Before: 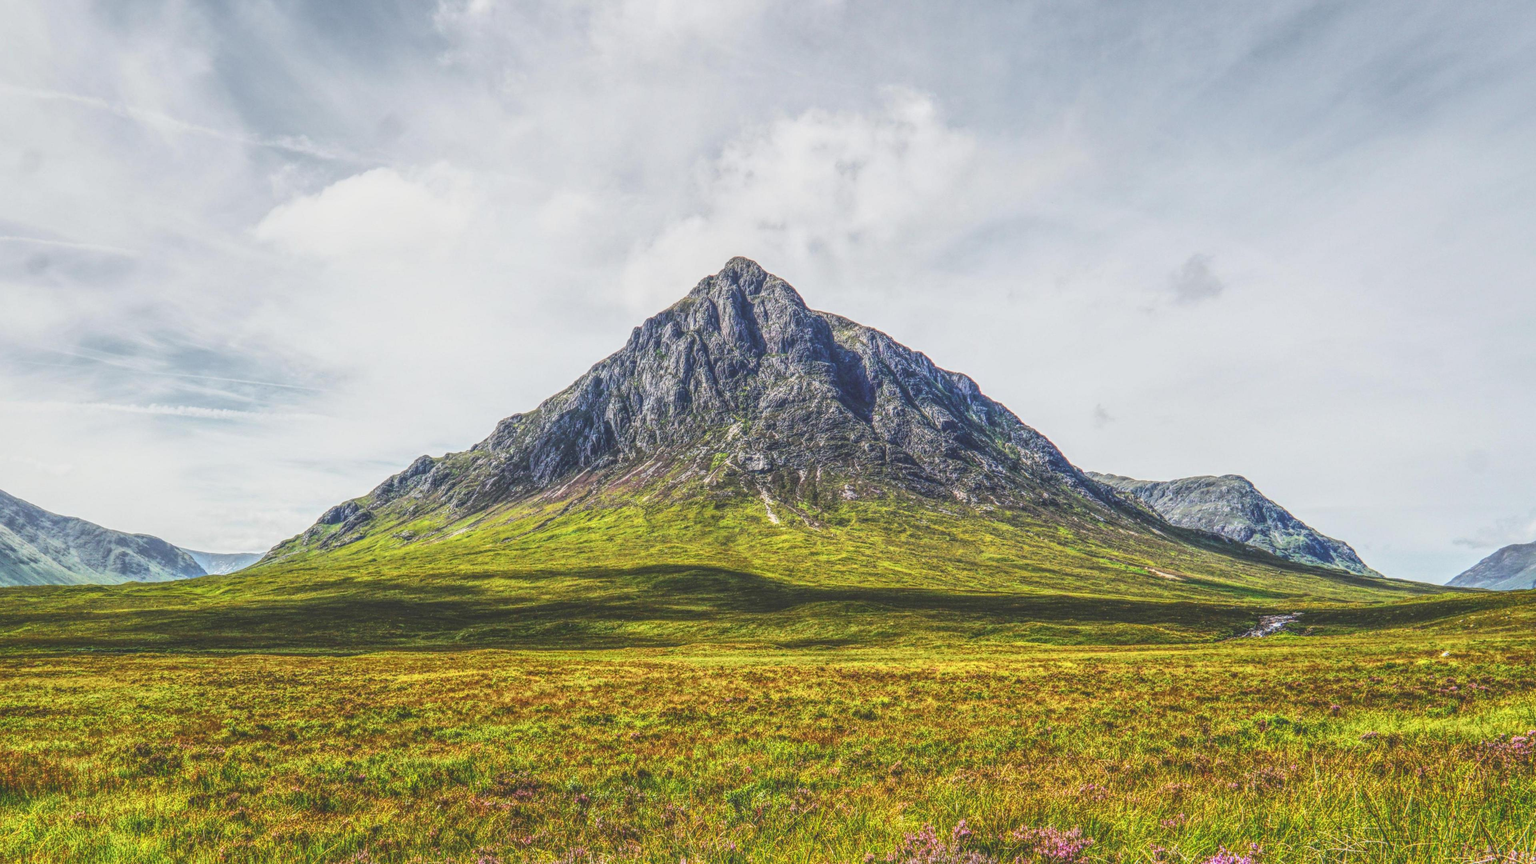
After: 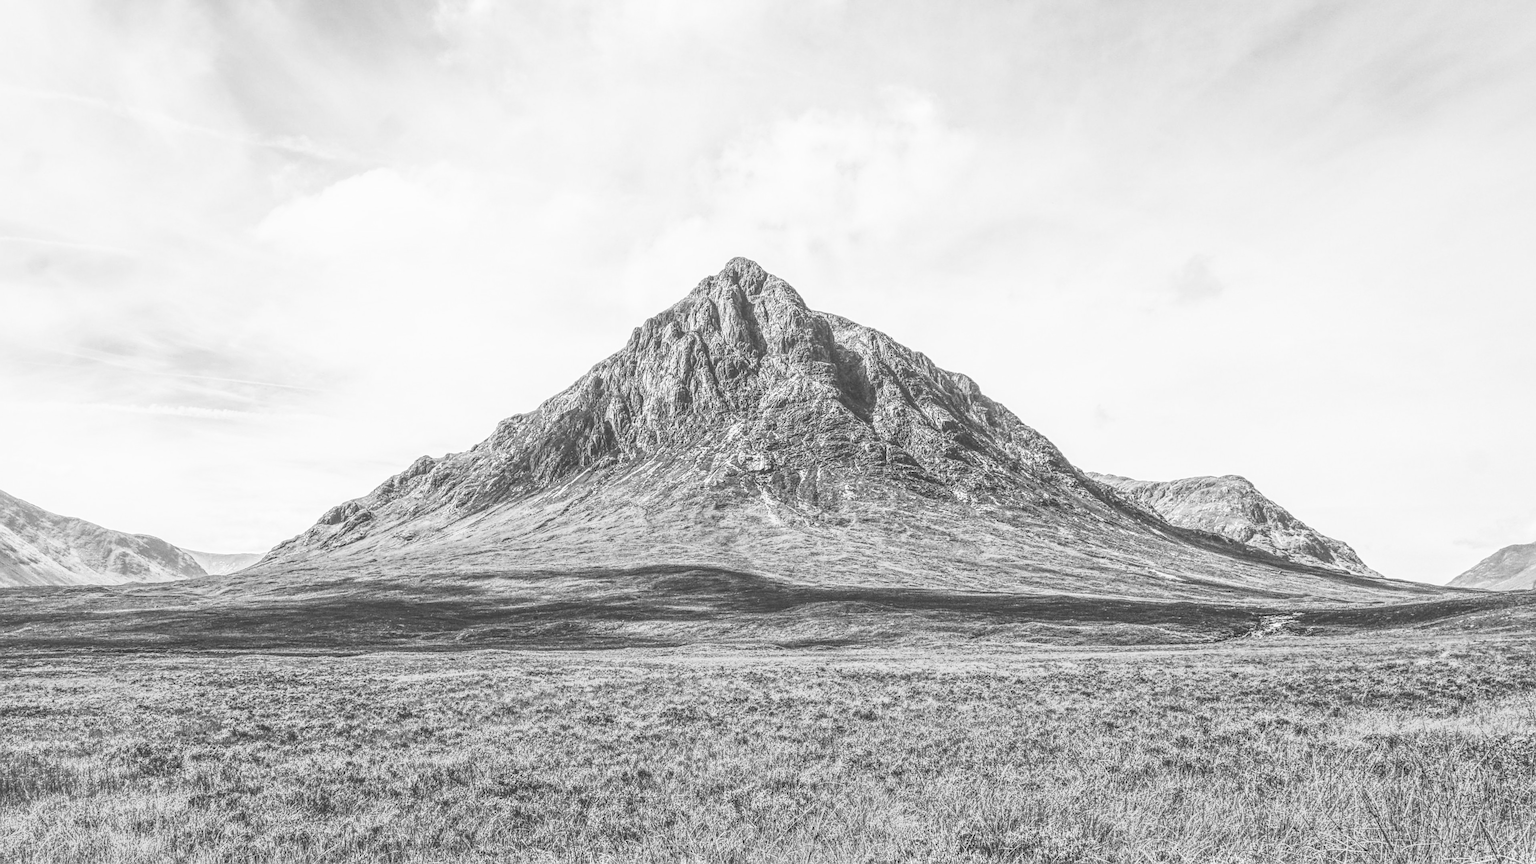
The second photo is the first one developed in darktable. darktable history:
base curve: curves: ch0 [(0, 0) (0.008, 0.007) (0.022, 0.029) (0.048, 0.089) (0.092, 0.197) (0.191, 0.399) (0.275, 0.534) (0.357, 0.65) (0.477, 0.78) (0.542, 0.833) (0.799, 0.973) (1, 1)], preserve colors none
sharpen: on, module defaults
monochrome: size 1
